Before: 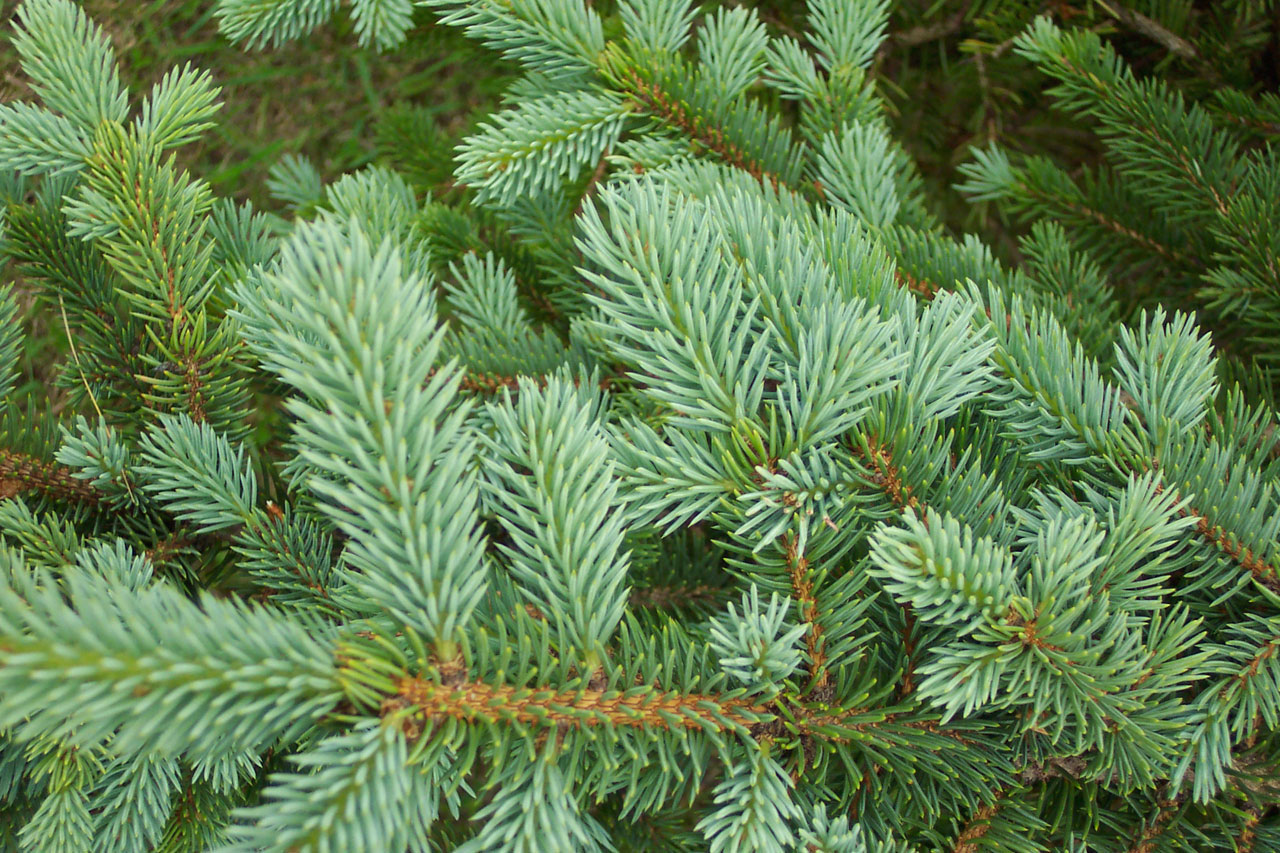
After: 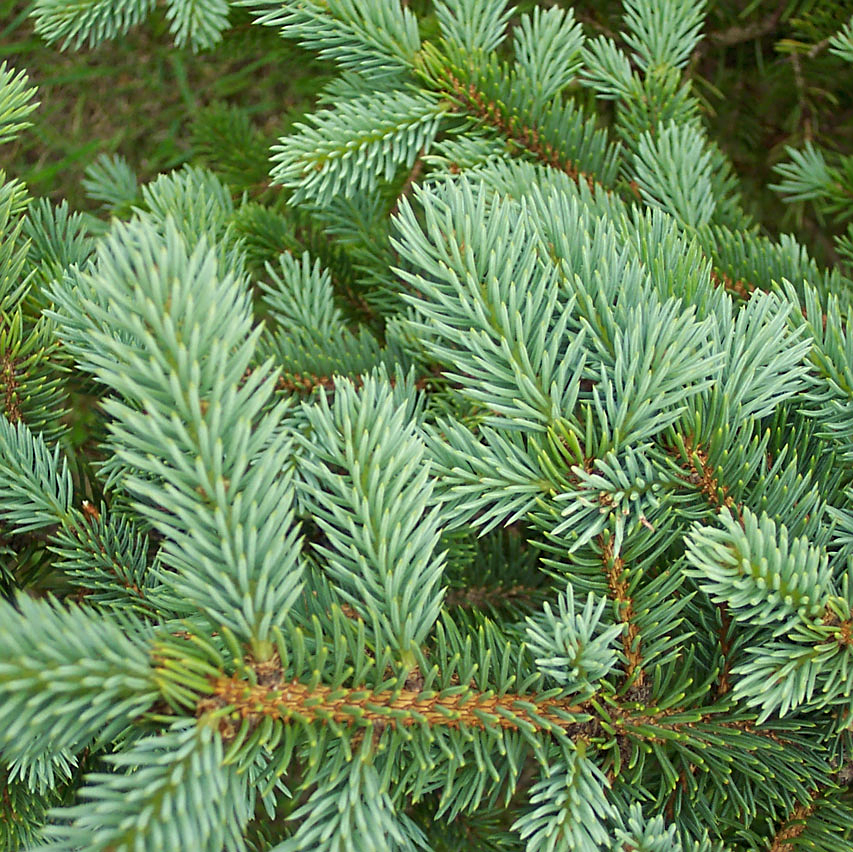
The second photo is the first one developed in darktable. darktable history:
sharpen: amount 0.551
crop and rotate: left 14.399%, right 18.961%
